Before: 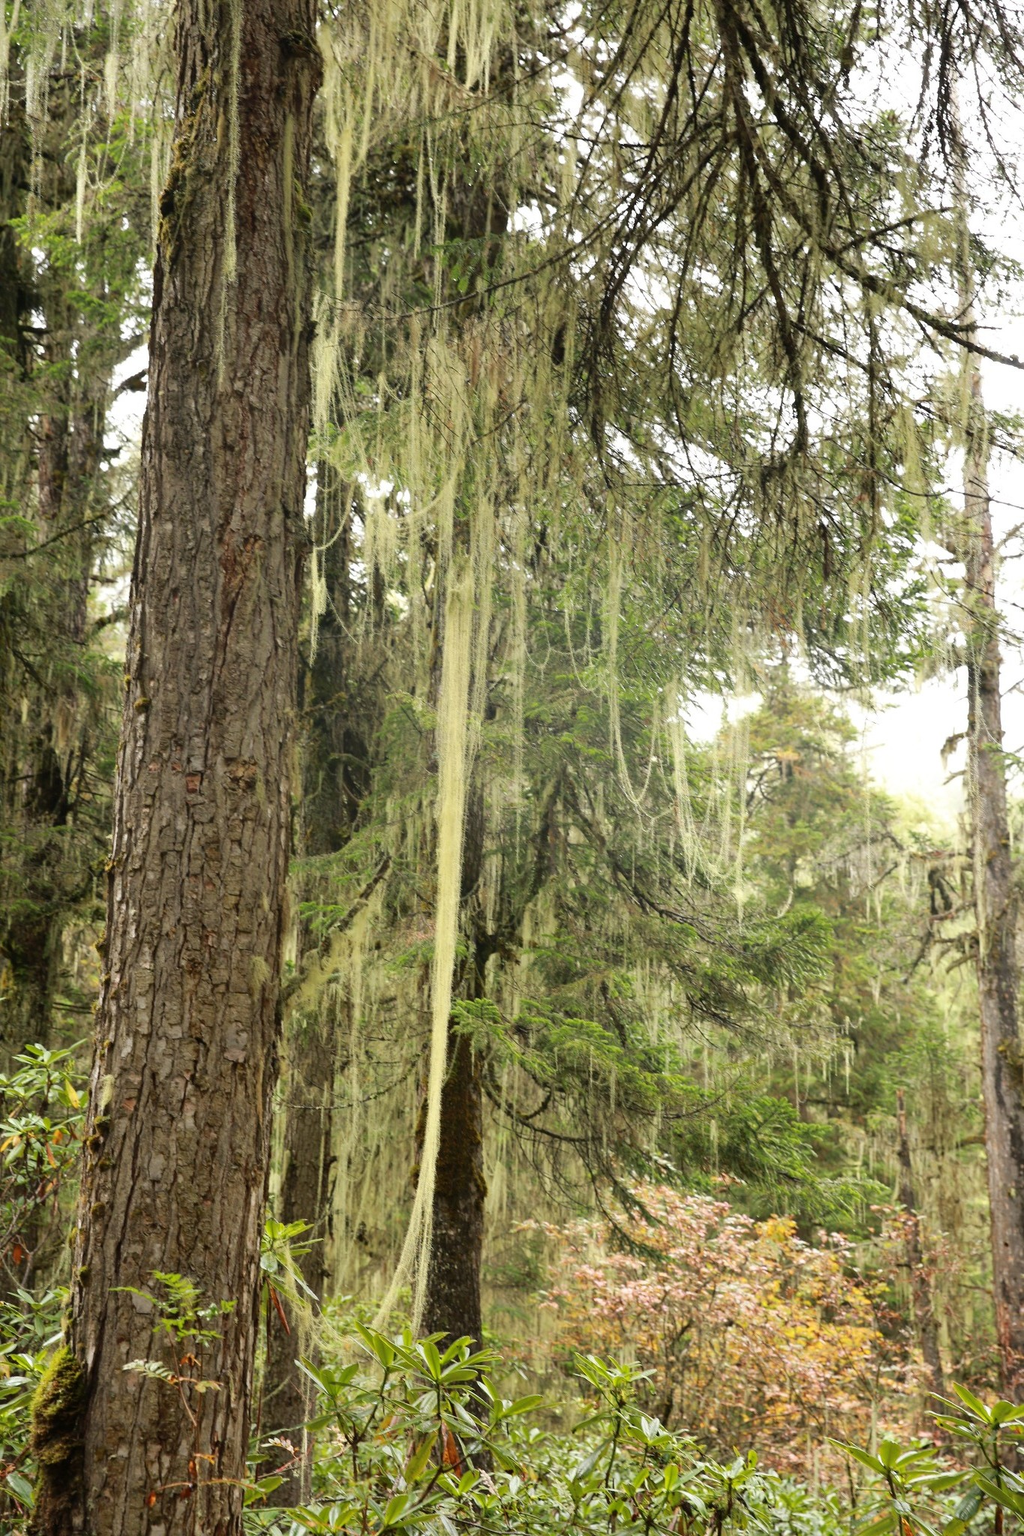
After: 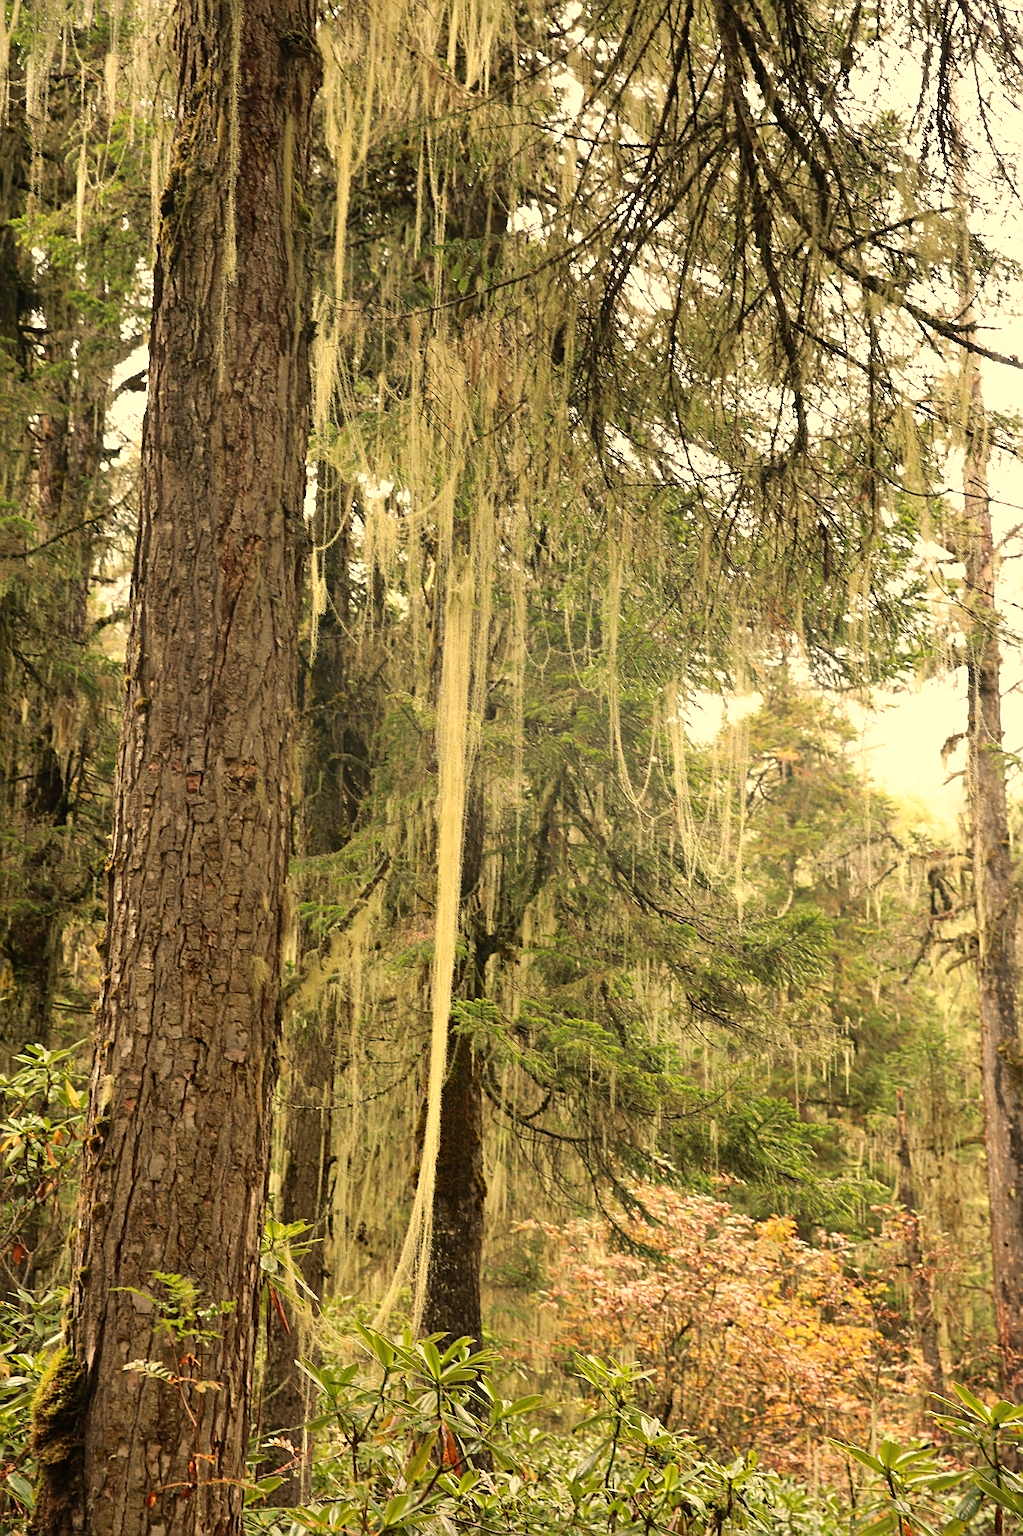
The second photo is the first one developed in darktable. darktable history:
white balance: red 1.138, green 0.996, blue 0.812
sharpen: on, module defaults
